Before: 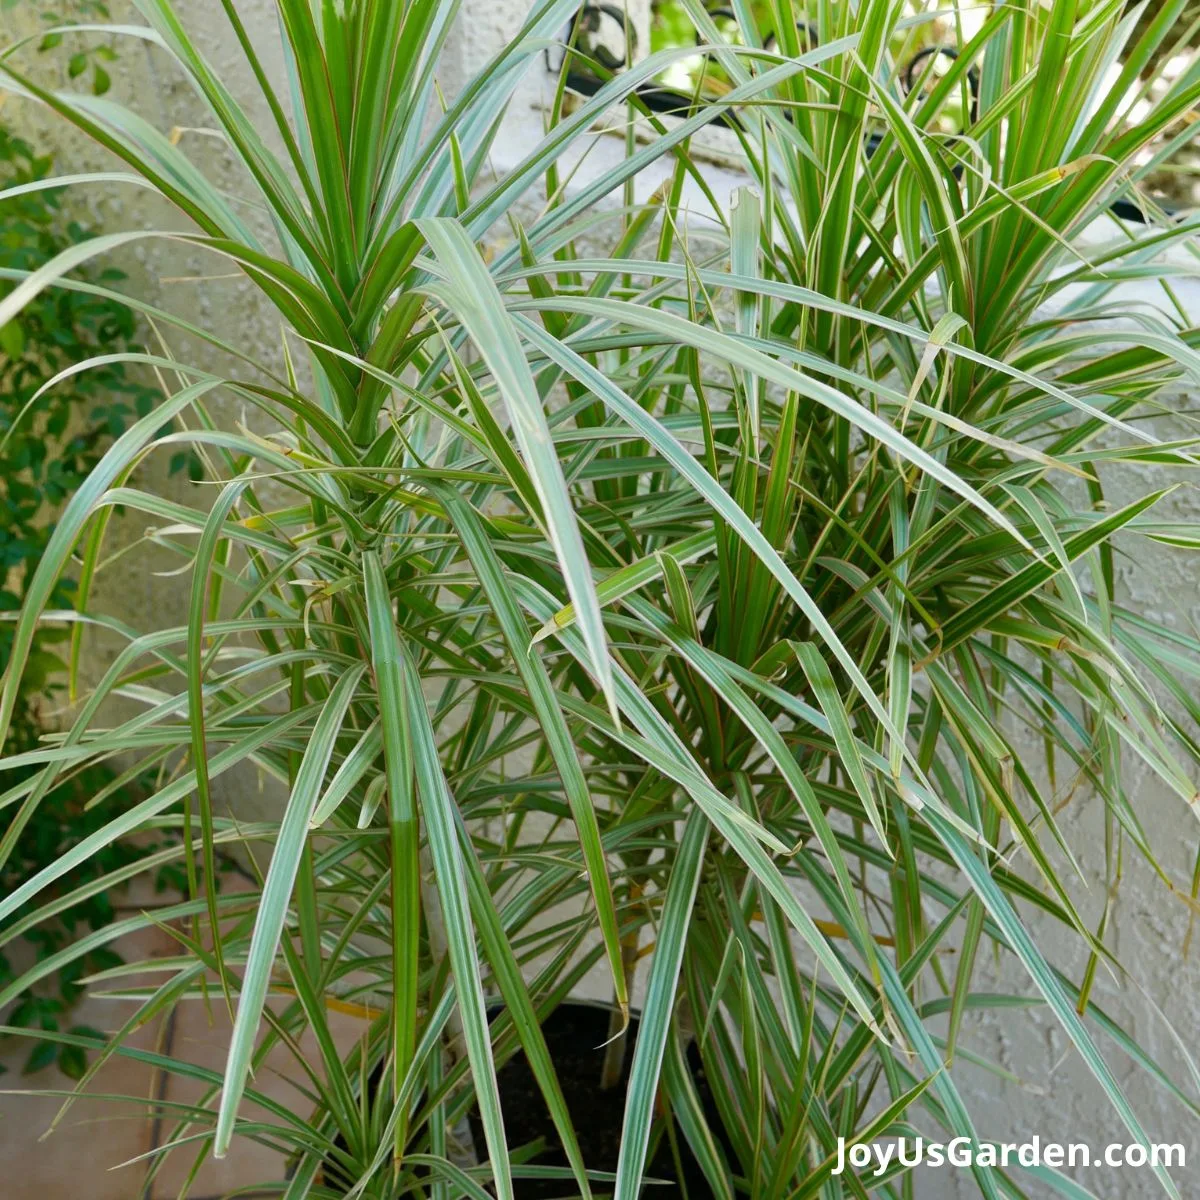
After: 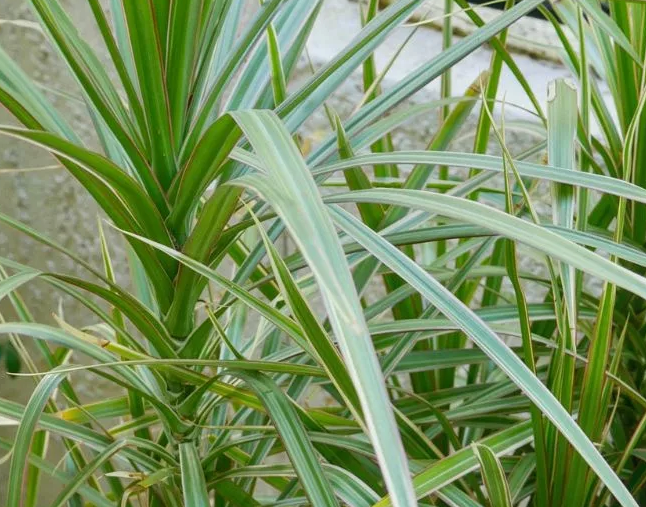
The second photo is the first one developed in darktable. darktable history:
tone equalizer: on, module defaults
crop: left 15.306%, top 9.065%, right 30.789%, bottom 48.638%
local contrast: detail 110%
